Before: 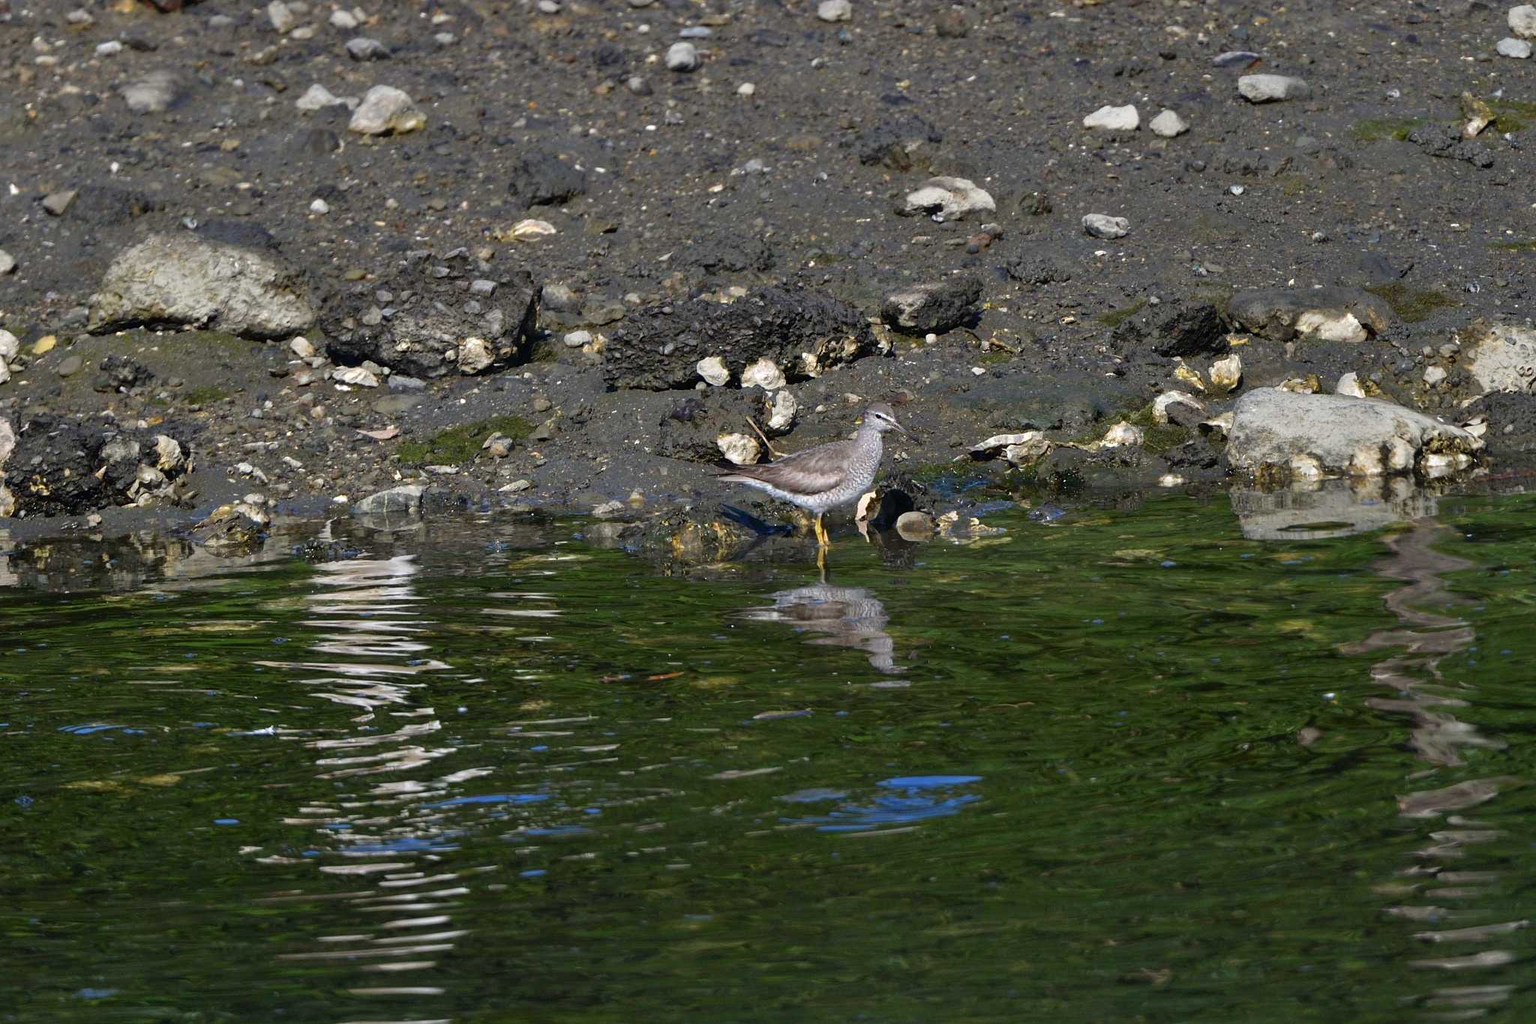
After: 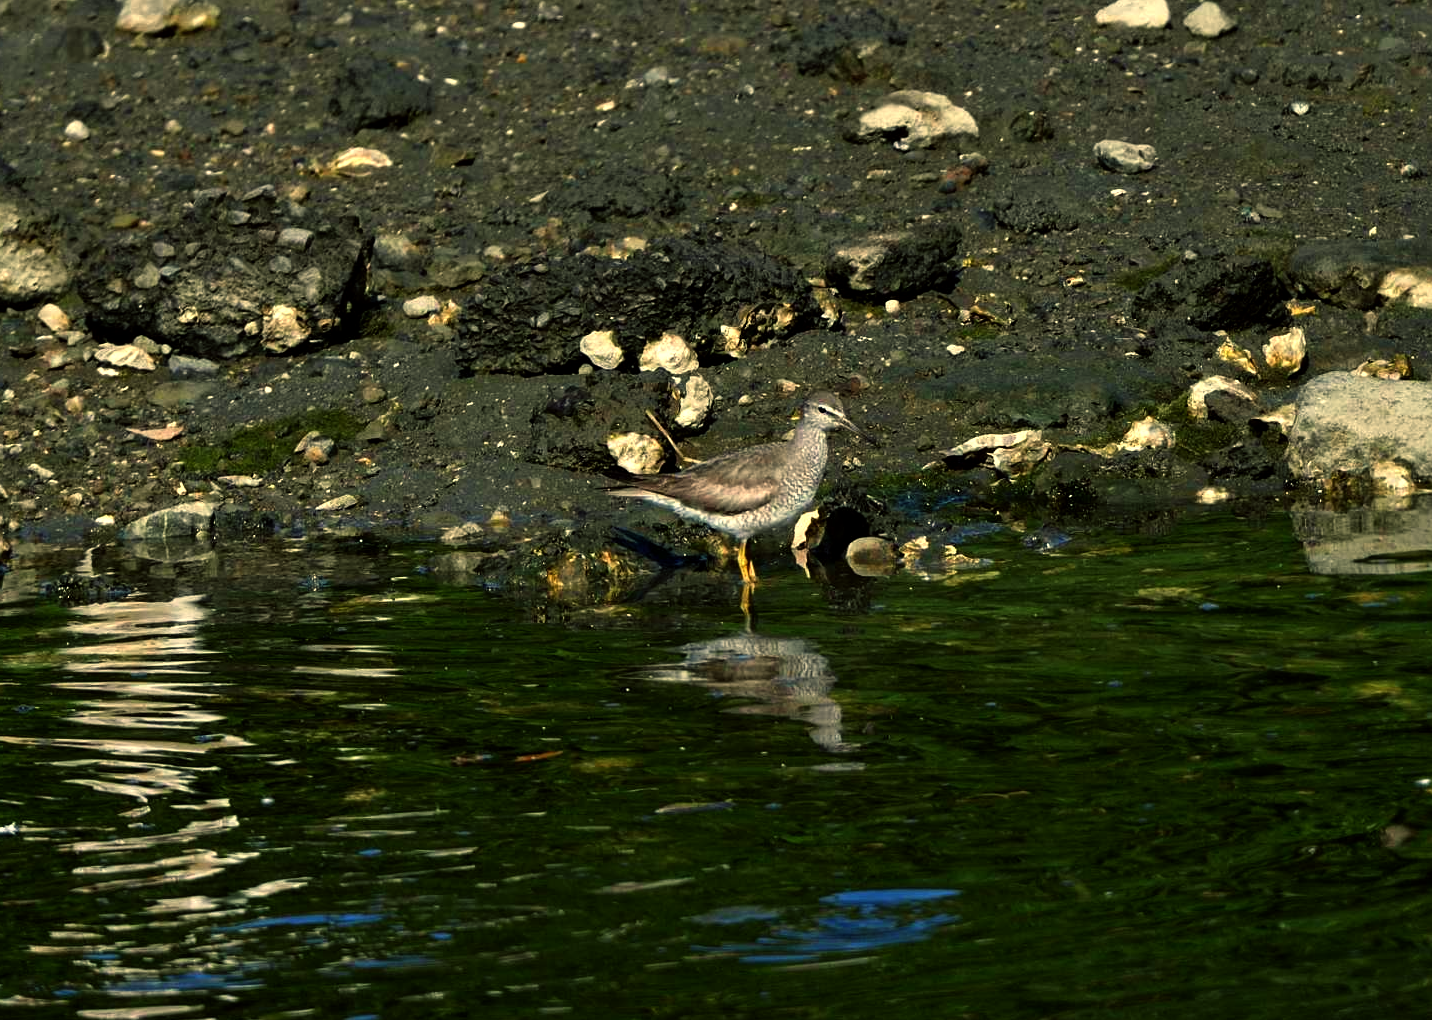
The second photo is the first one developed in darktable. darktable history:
crop and rotate: left 17.046%, top 10.659%, right 12.989%, bottom 14.553%
color balance: mode lift, gamma, gain (sRGB), lift [1.014, 0.966, 0.918, 0.87], gamma [0.86, 0.734, 0.918, 0.976], gain [1.063, 1.13, 1.063, 0.86]
